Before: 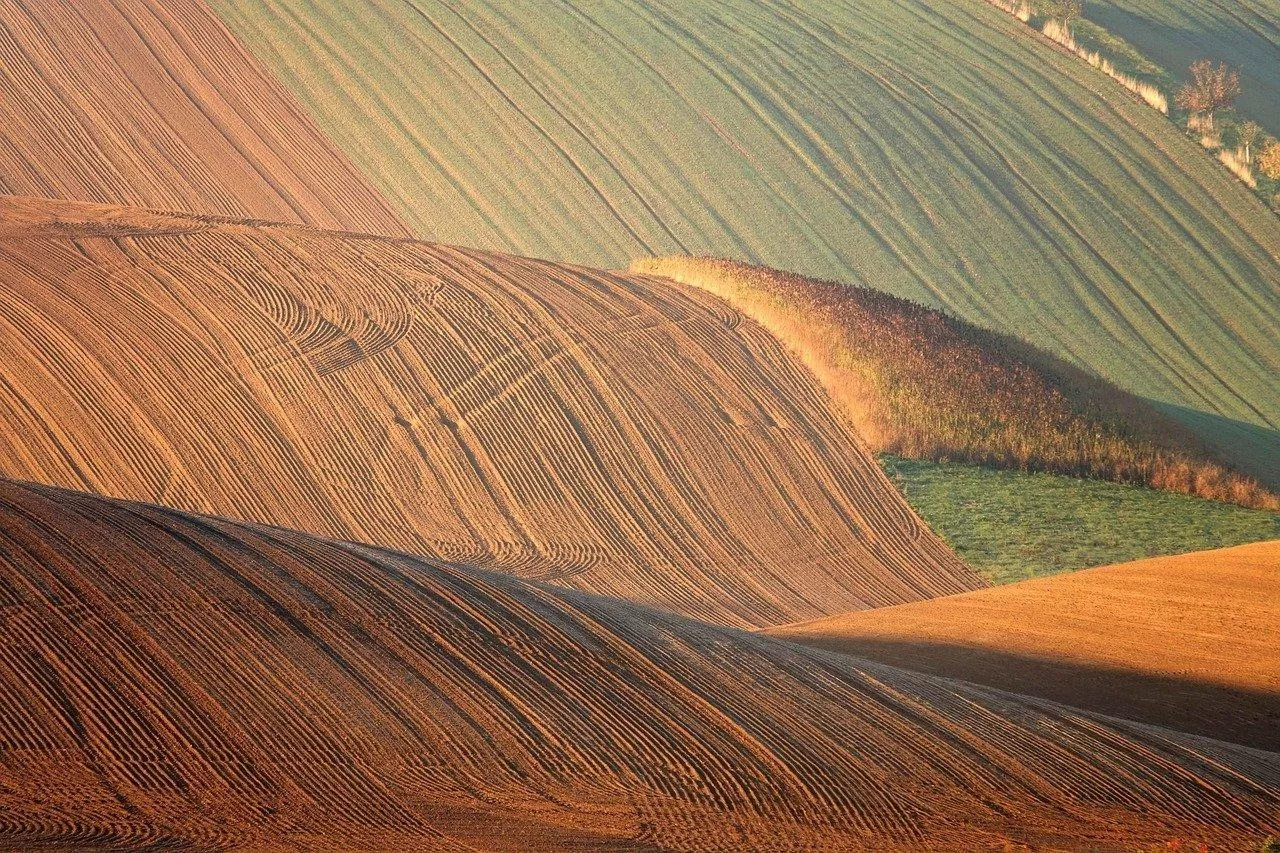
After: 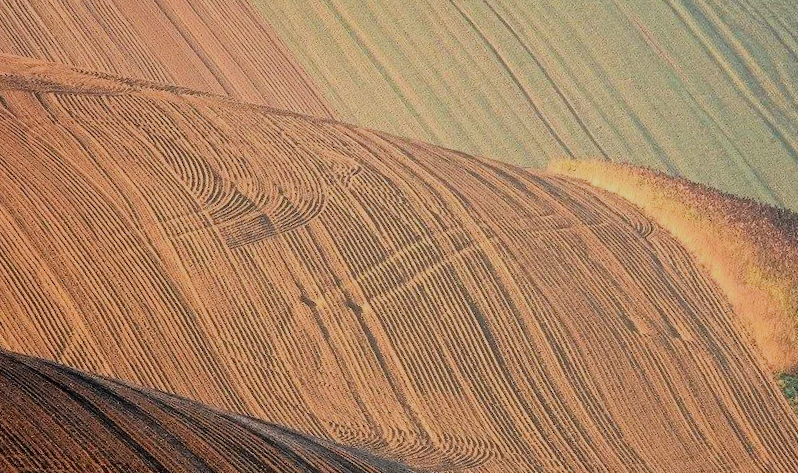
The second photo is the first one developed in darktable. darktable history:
crop and rotate: angle -4.99°, left 2.122%, top 6.945%, right 27.566%, bottom 30.519%
filmic rgb: black relative exposure -7.65 EV, white relative exposure 4.56 EV, hardness 3.61, contrast 1.05
